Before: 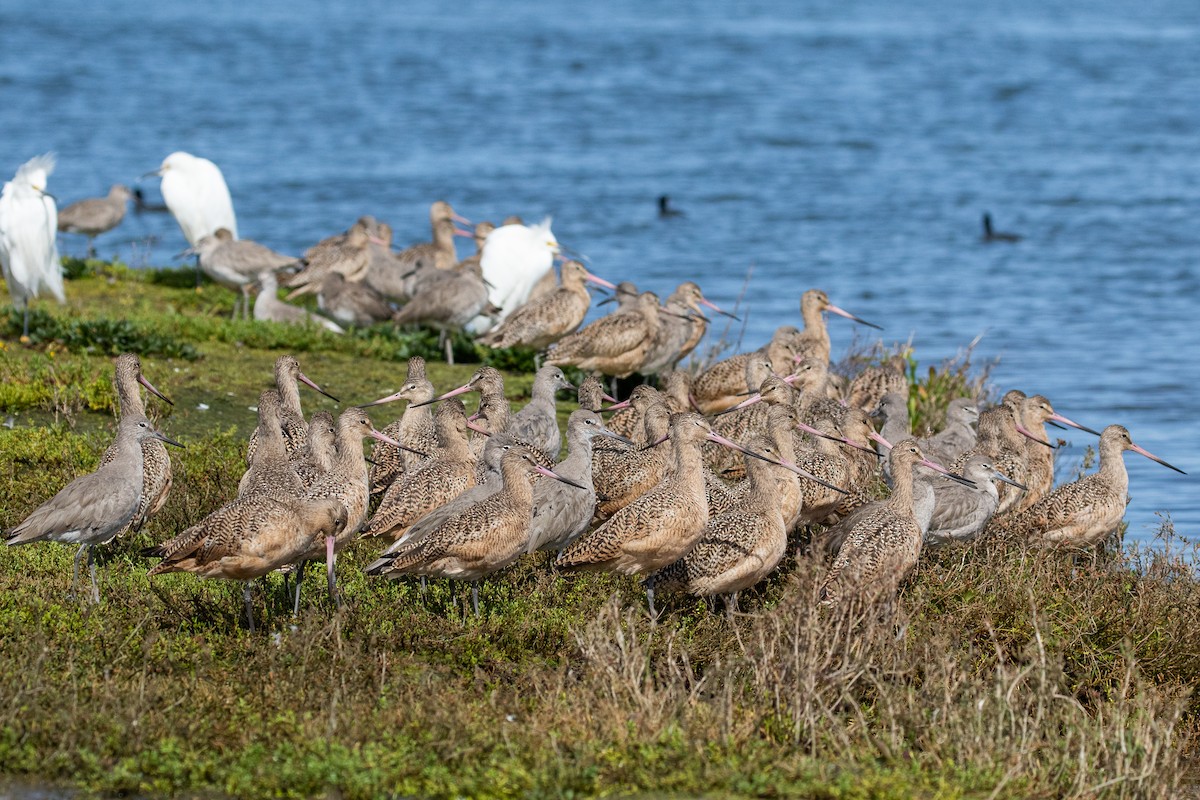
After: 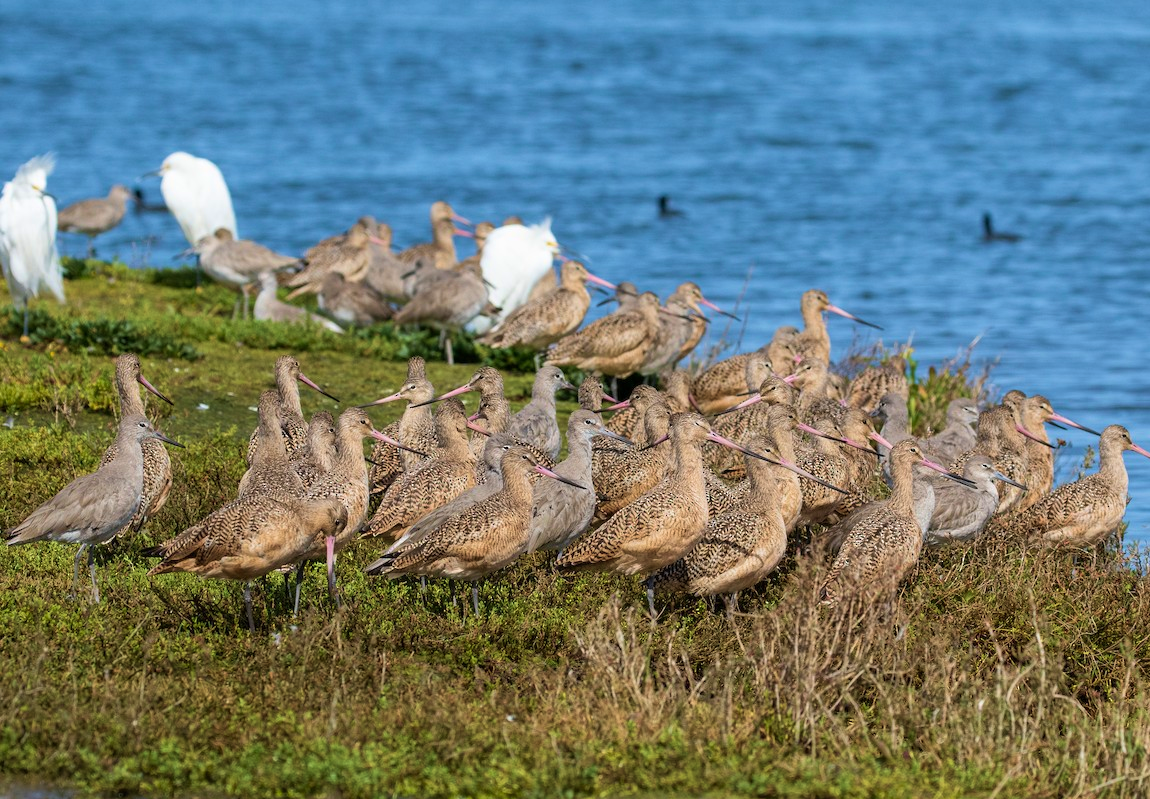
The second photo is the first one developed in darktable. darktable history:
crop: right 4.126%, bottom 0.031%
velvia: strength 45%
